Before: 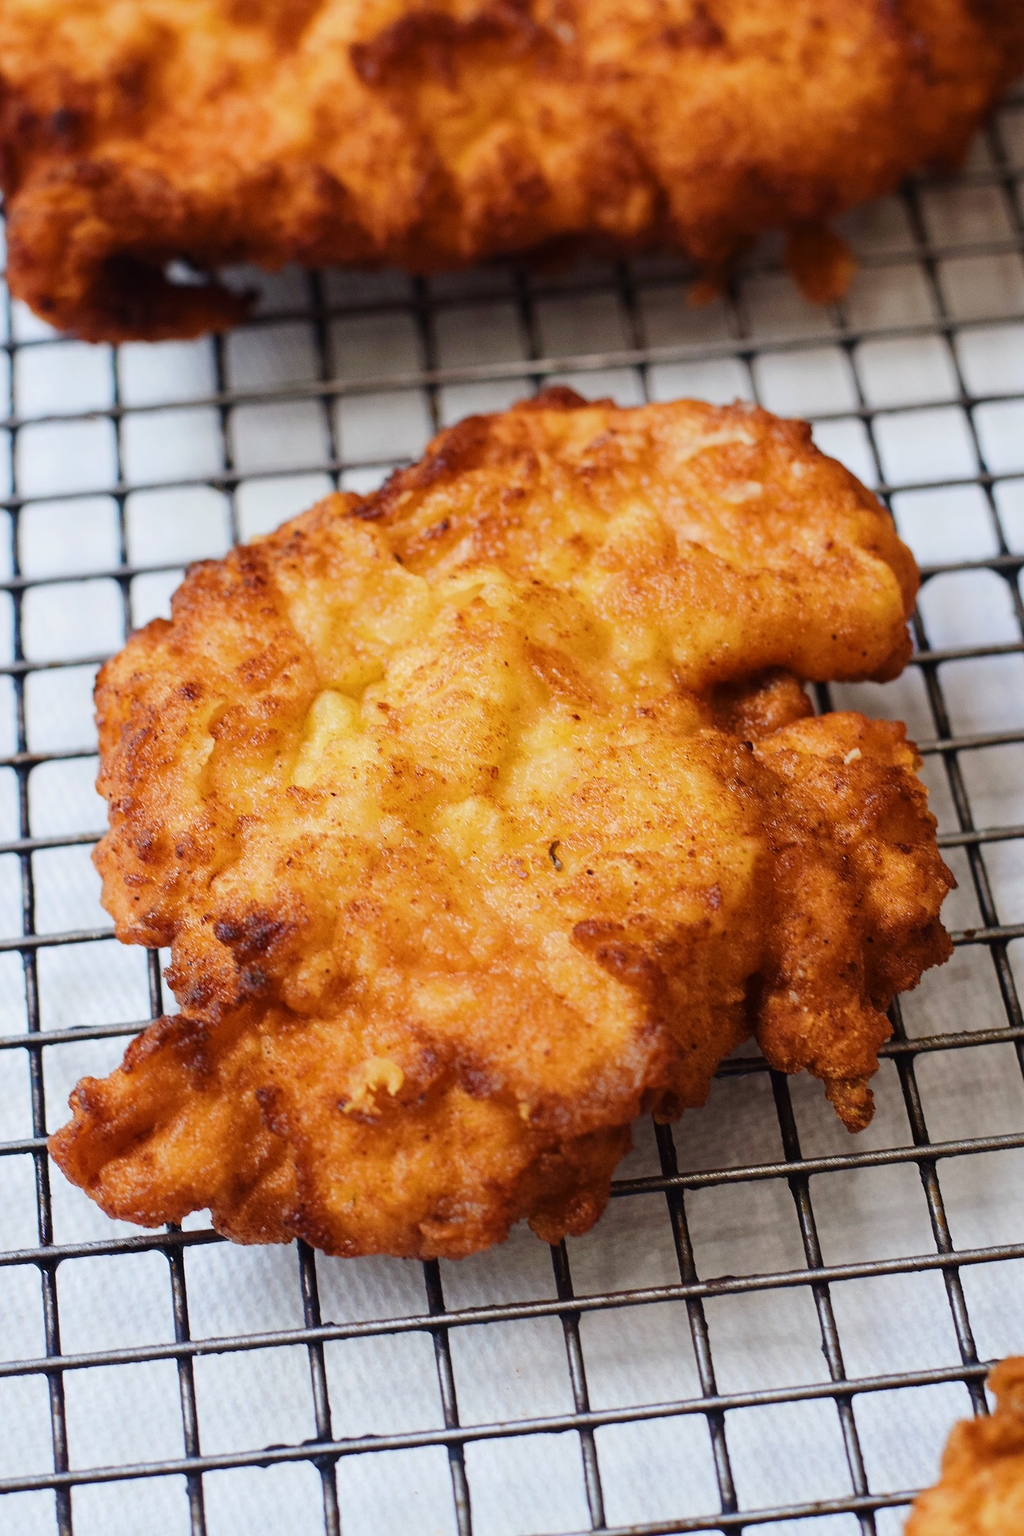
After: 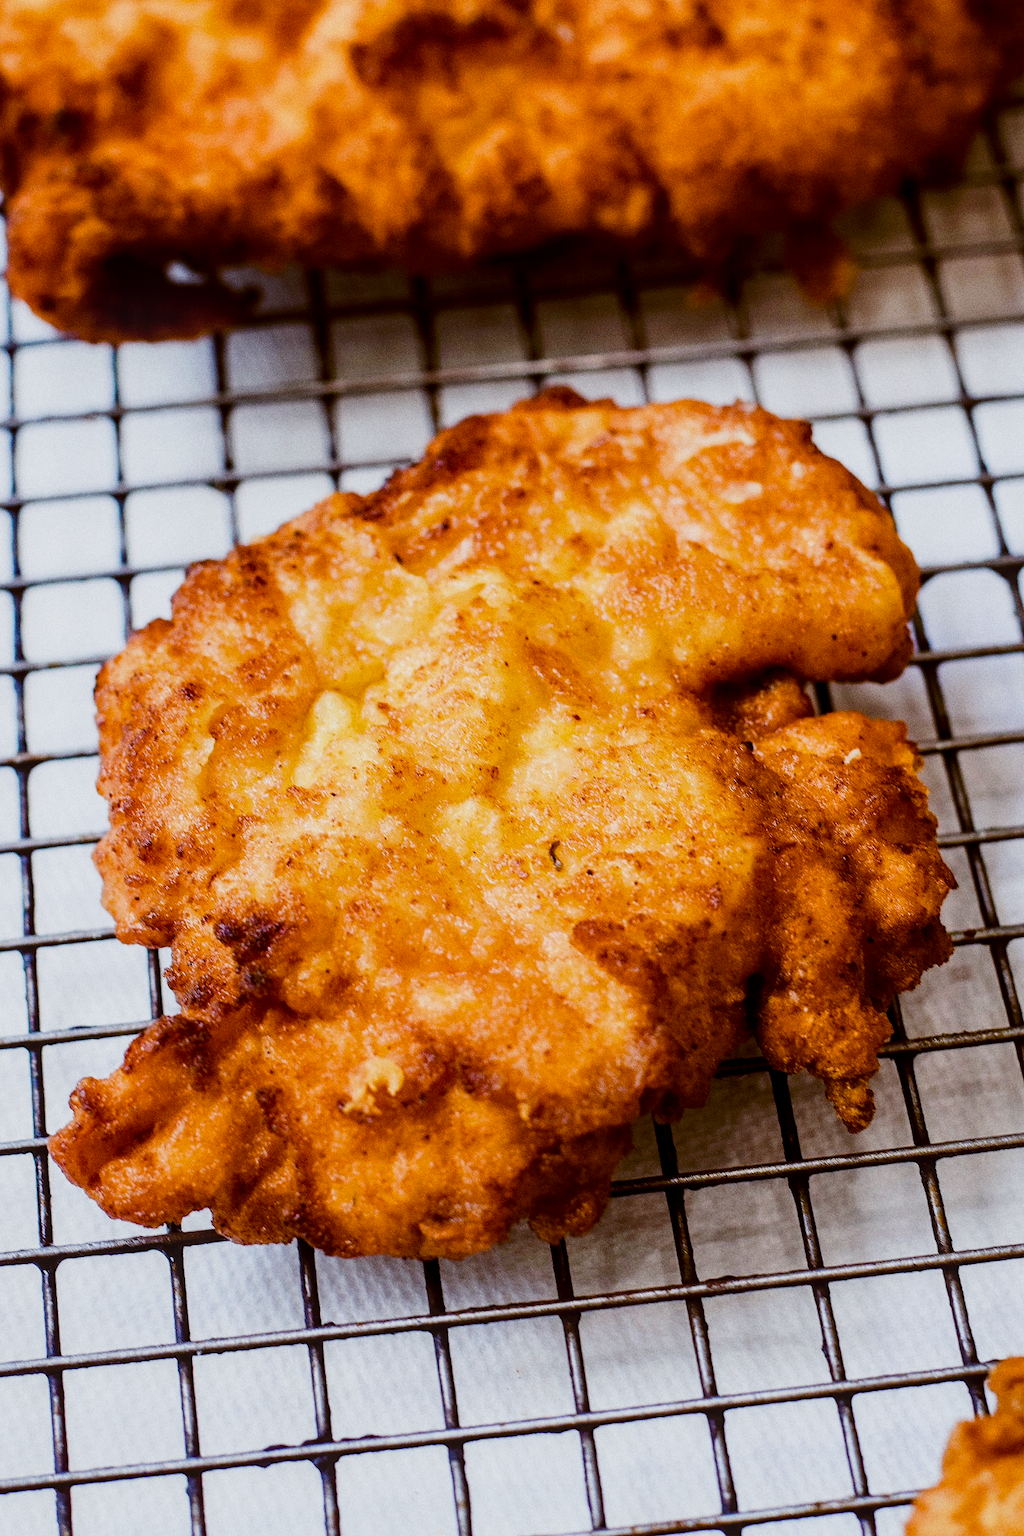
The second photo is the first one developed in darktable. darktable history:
local contrast: on, module defaults
grain: coarseness 3.21 ISO
sigmoid: contrast 1.7
color balance: lift [1, 1.015, 1.004, 0.985], gamma [1, 0.958, 0.971, 1.042], gain [1, 0.956, 0.977, 1.044]
